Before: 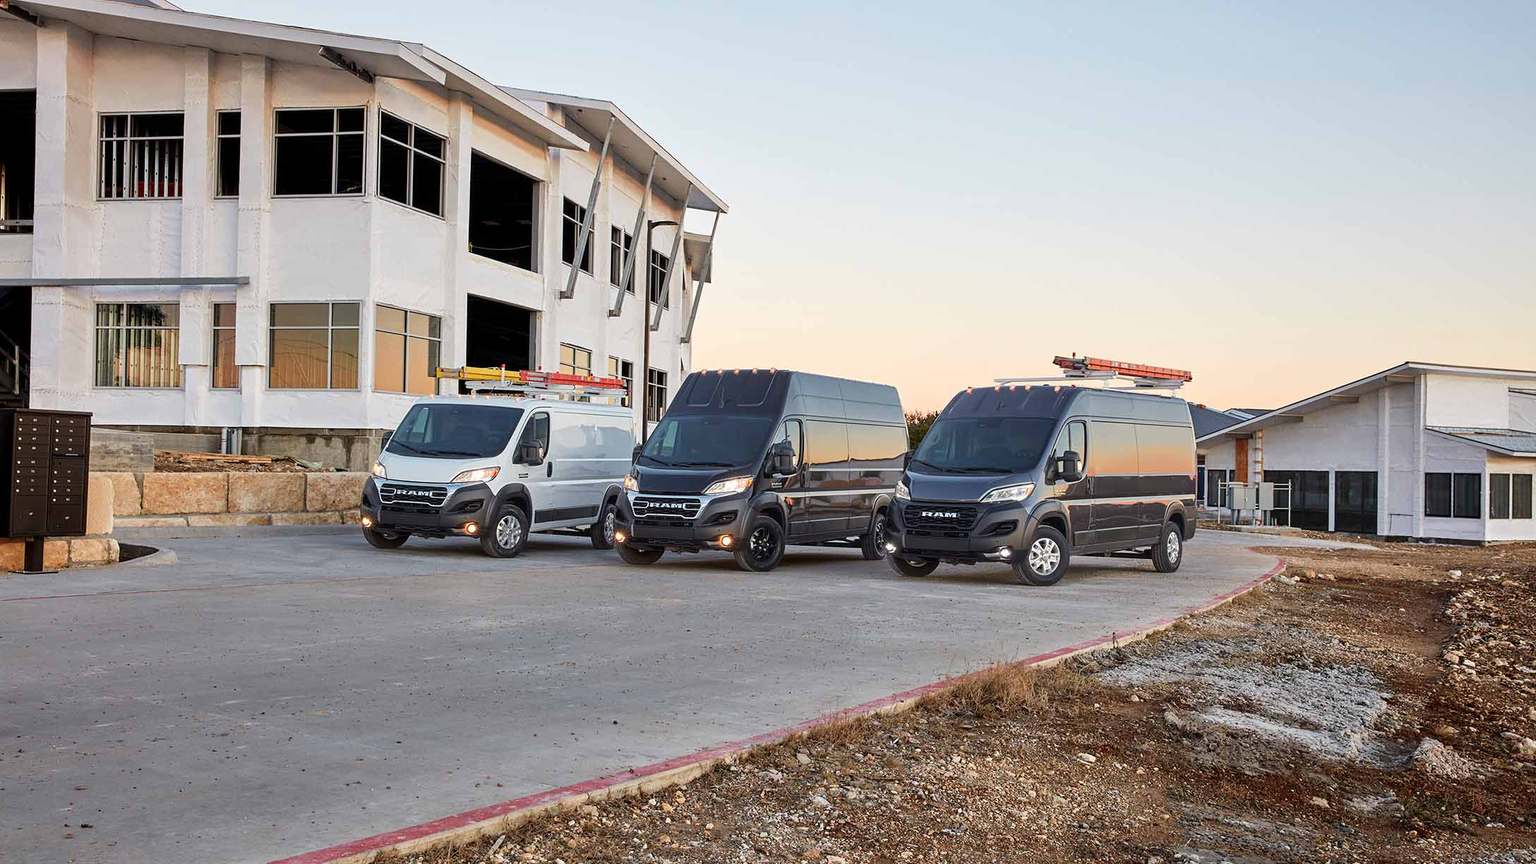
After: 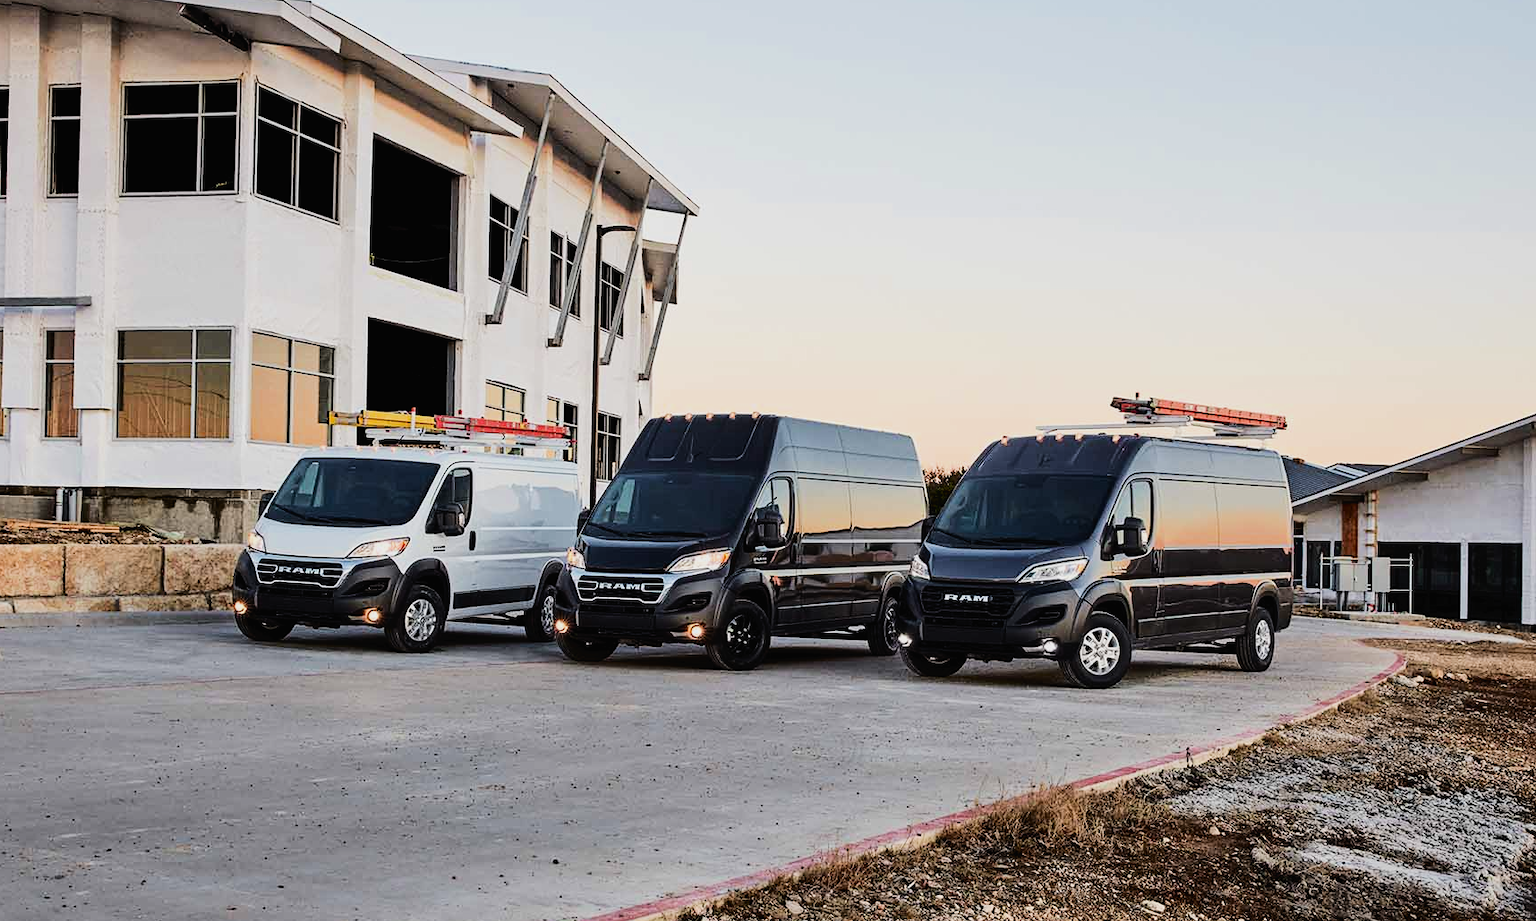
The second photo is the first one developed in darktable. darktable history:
tone equalizer: -8 EV -0.392 EV, -7 EV -0.36 EV, -6 EV -0.319 EV, -5 EV -0.194 EV, -3 EV 0.236 EV, -2 EV 0.358 EV, -1 EV 0.378 EV, +0 EV 0.423 EV, edges refinement/feathering 500, mask exposure compensation -1.57 EV, preserve details no
crop: left 11.574%, top 5.065%, right 9.557%, bottom 10.716%
filmic rgb: black relative exposure -5.04 EV, white relative exposure 3.97 EV, hardness 2.88, contrast 1.298, contrast in shadows safe
tone curve: curves: ch0 [(0, 0) (0.003, 0.019) (0.011, 0.022) (0.025, 0.027) (0.044, 0.037) (0.069, 0.049) (0.1, 0.066) (0.136, 0.091) (0.177, 0.125) (0.224, 0.159) (0.277, 0.206) (0.335, 0.266) (0.399, 0.332) (0.468, 0.411) (0.543, 0.492) (0.623, 0.577) (0.709, 0.668) (0.801, 0.767) (0.898, 0.869) (1, 1)], color space Lab, independent channels, preserve colors none
